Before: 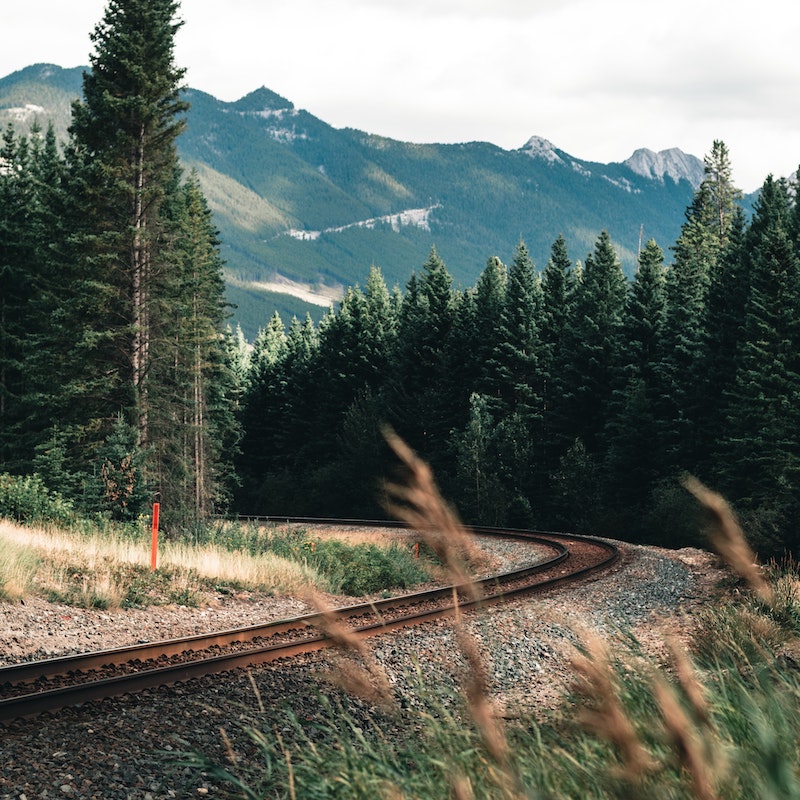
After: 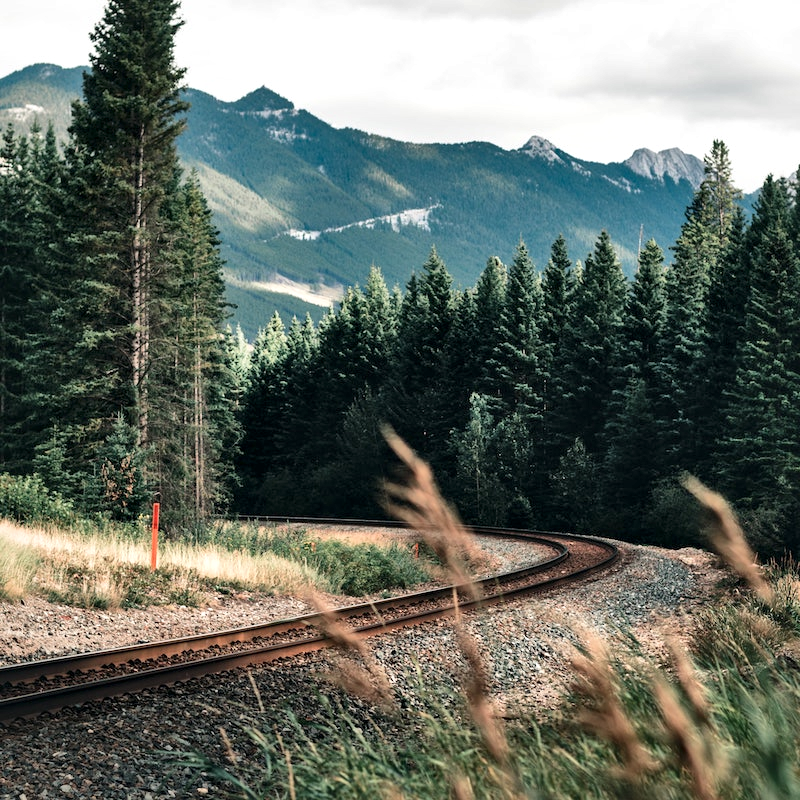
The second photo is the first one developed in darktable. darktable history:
local contrast: mode bilateral grid, contrast 26, coarseness 48, detail 152%, midtone range 0.2
shadows and highlights: soften with gaussian
